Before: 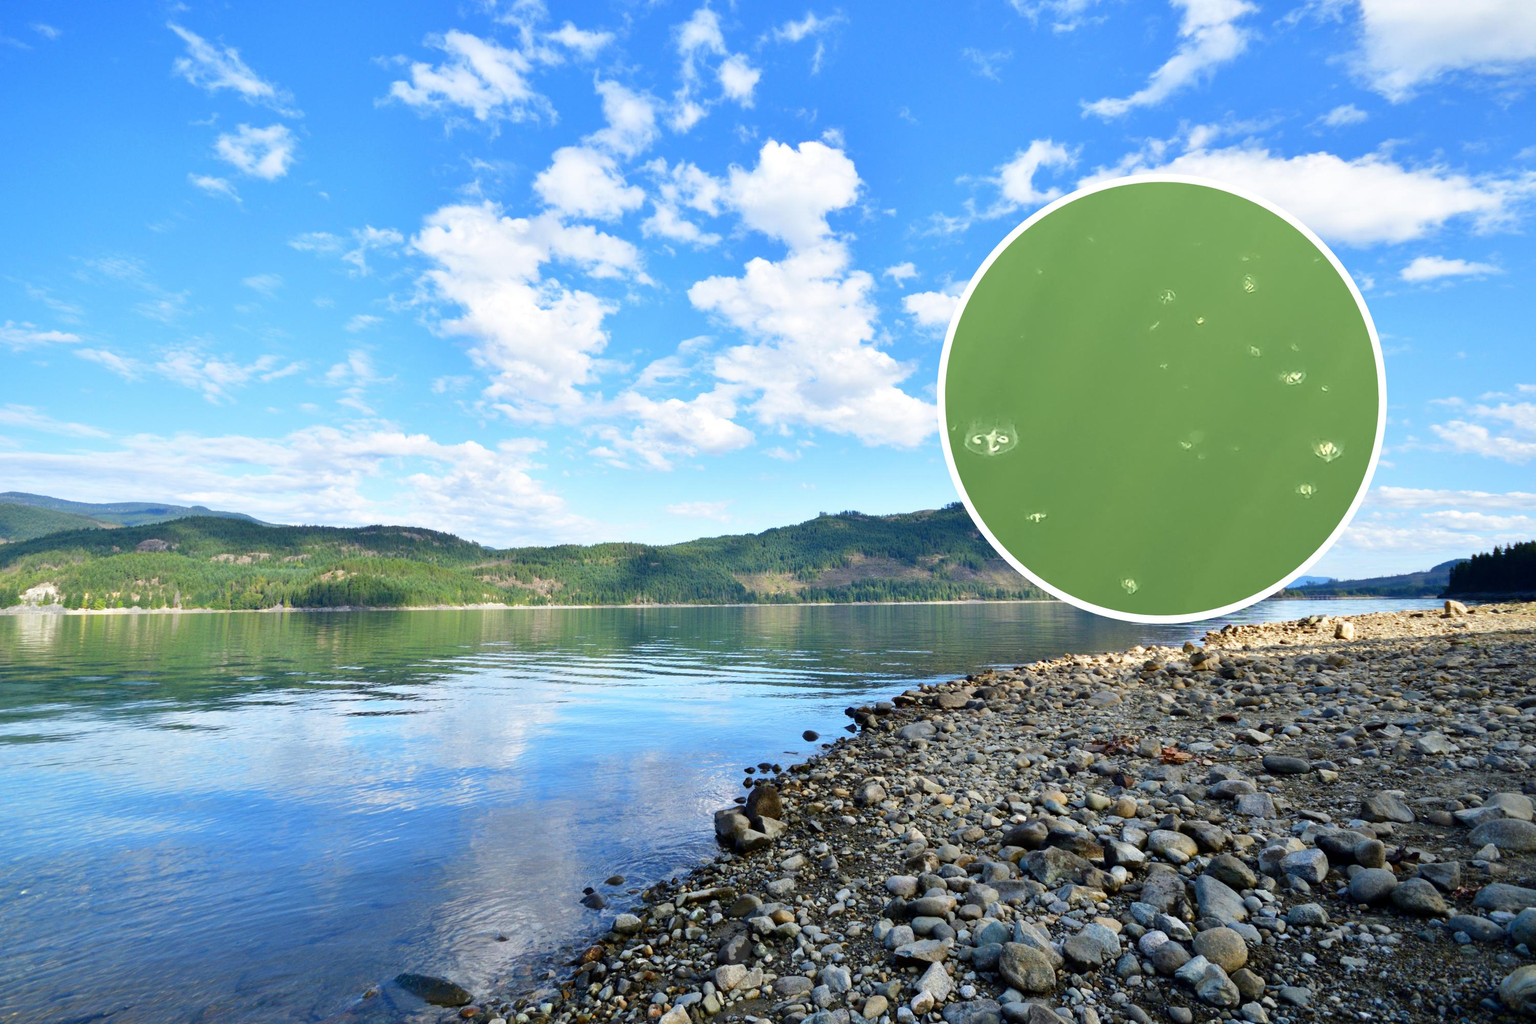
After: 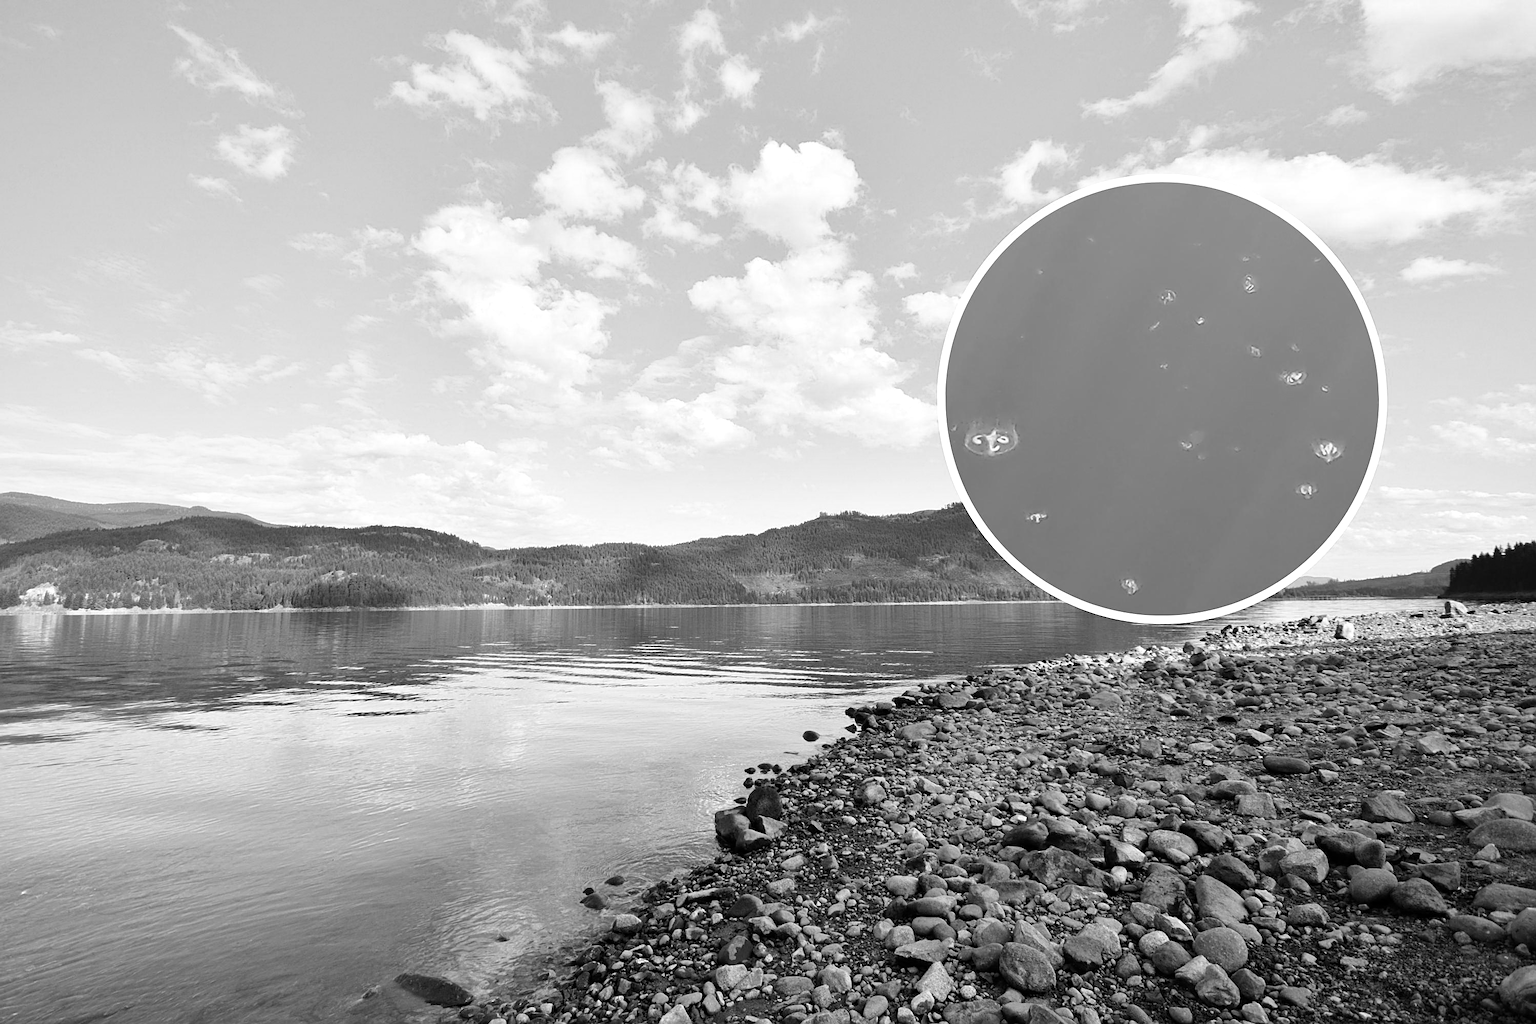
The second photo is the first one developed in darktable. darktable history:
sharpen: on, module defaults
color calibration: output gray [0.25, 0.35, 0.4, 0], x 0.383, y 0.372, temperature 3905.17 K
